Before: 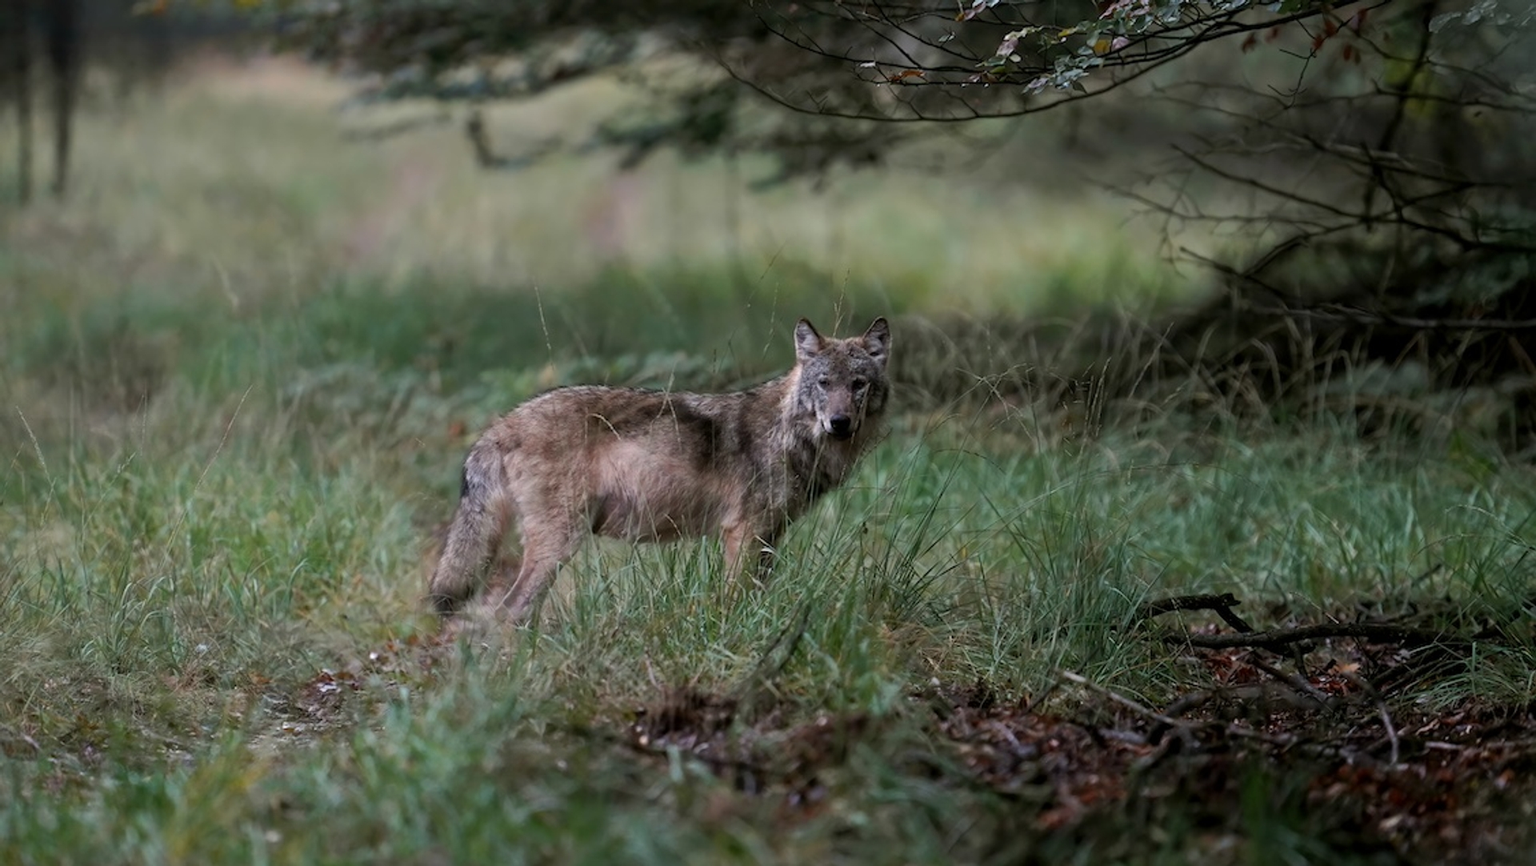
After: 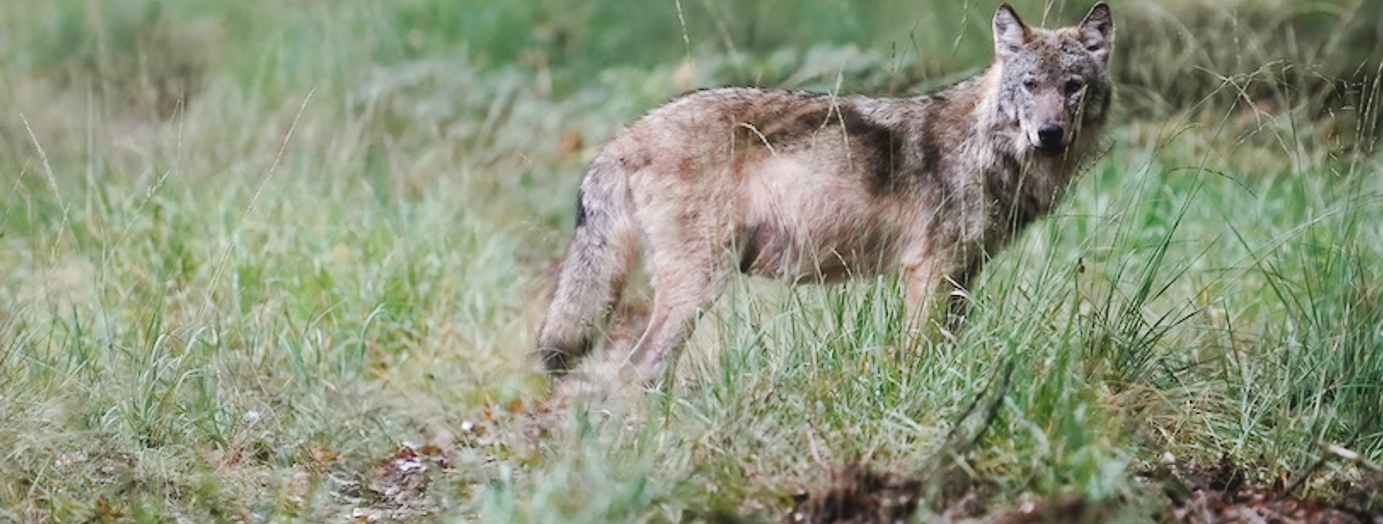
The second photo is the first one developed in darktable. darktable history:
base curve: curves: ch0 [(0, 0.007) (0.028, 0.063) (0.121, 0.311) (0.46, 0.743) (0.859, 0.957) (1, 1)], preserve colors none
crop: top 36.498%, right 27.964%, bottom 14.995%
